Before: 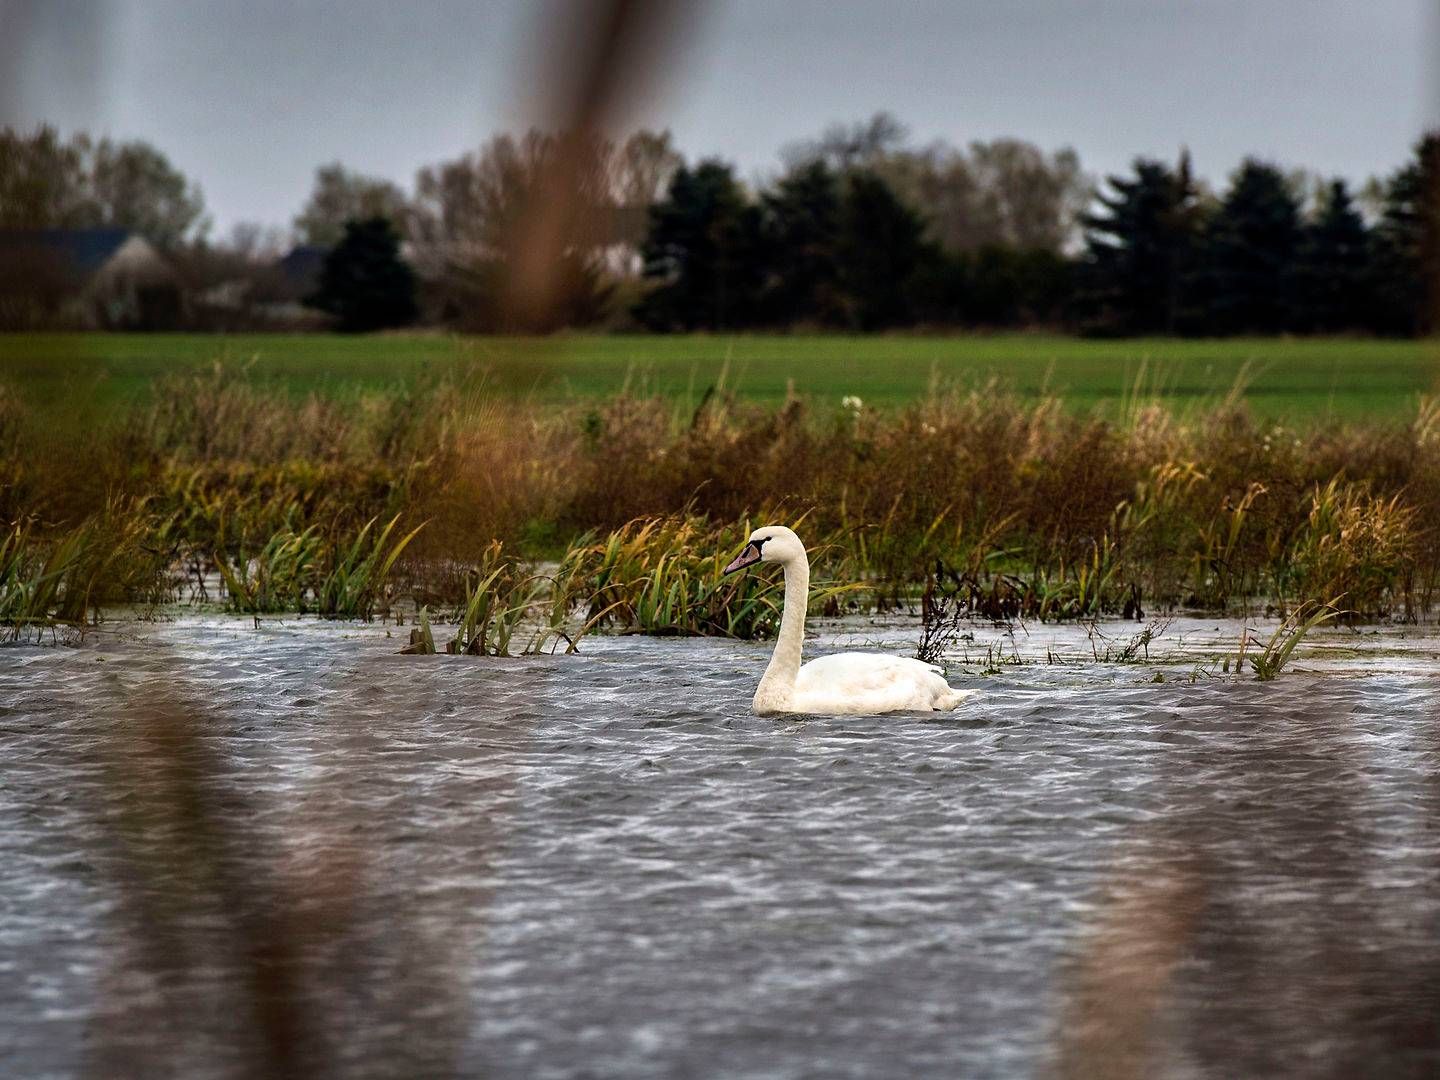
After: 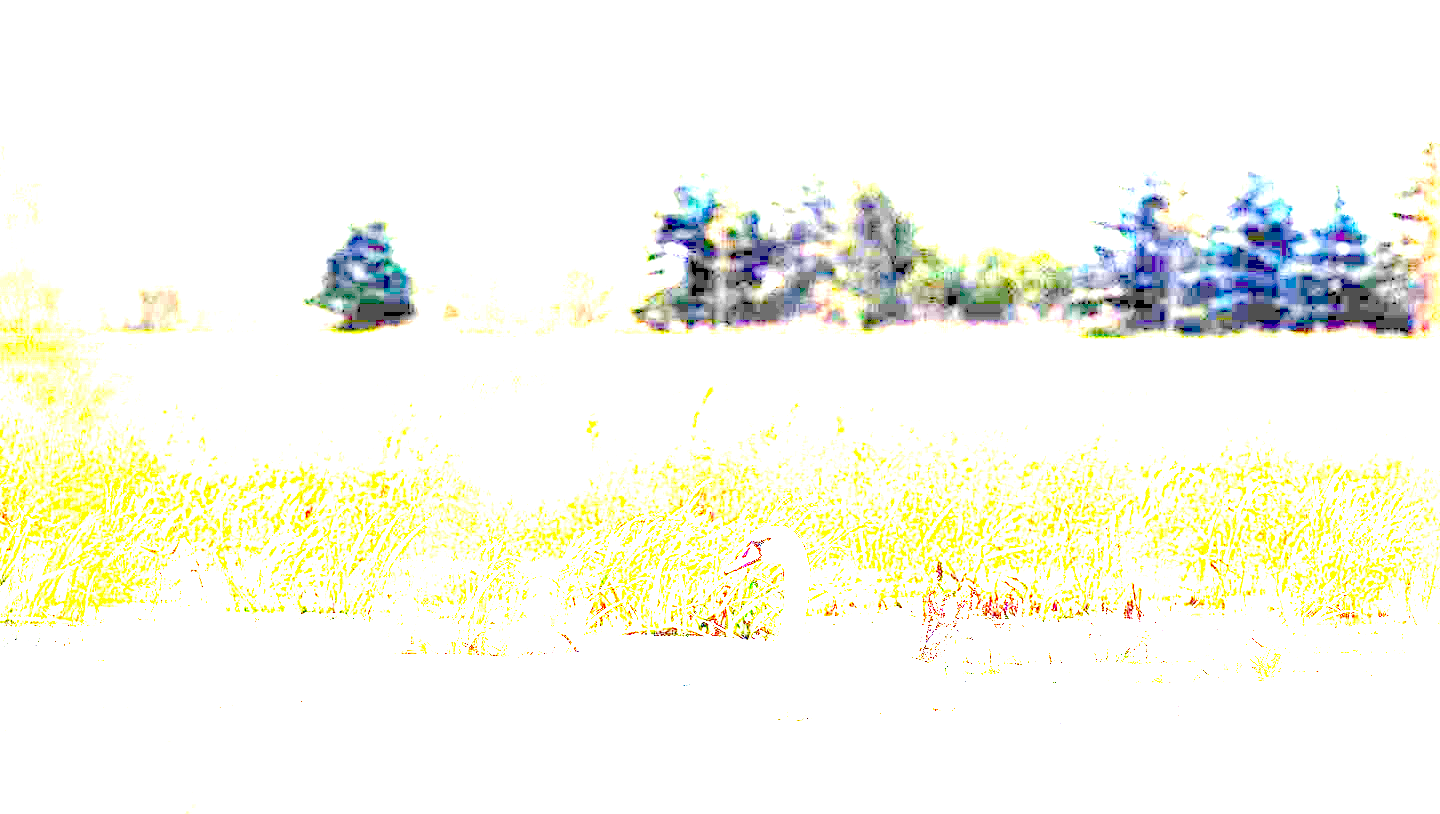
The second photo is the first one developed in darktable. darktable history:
crop: bottom 24.613%
exposure: exposure 7.999 EV, compensate highlight preservation false
